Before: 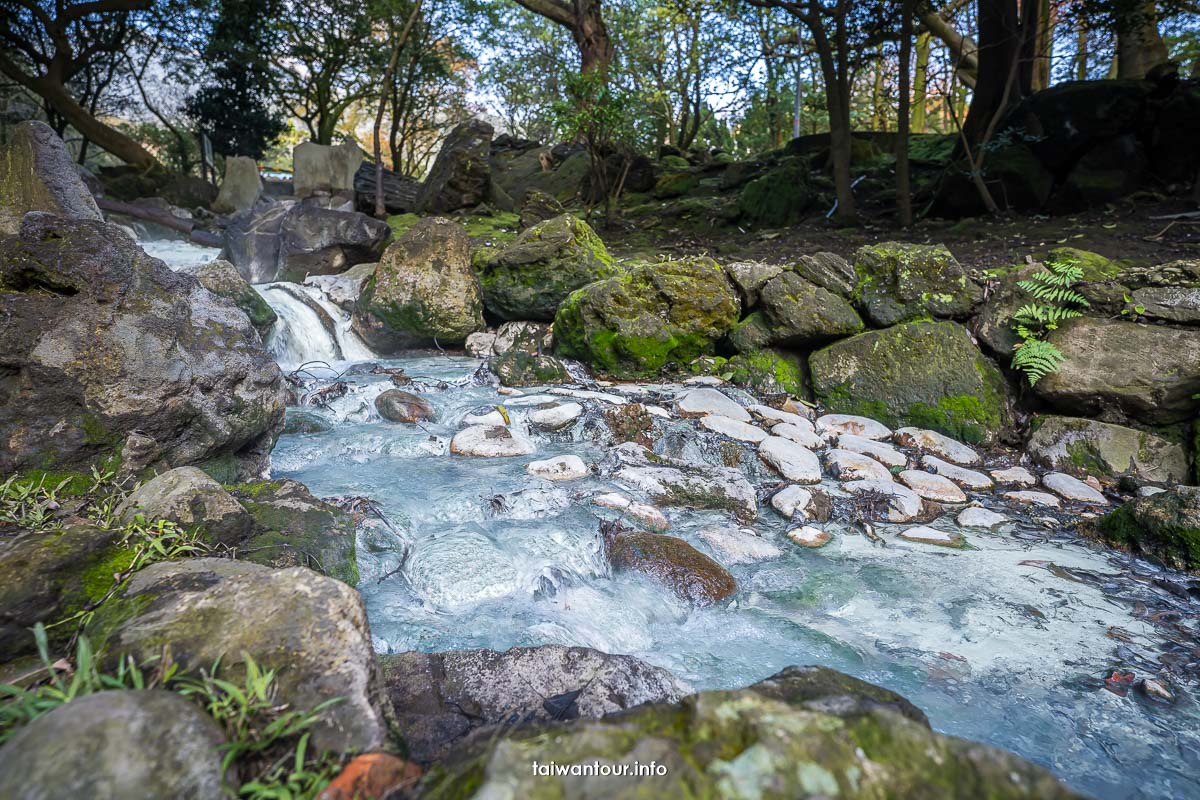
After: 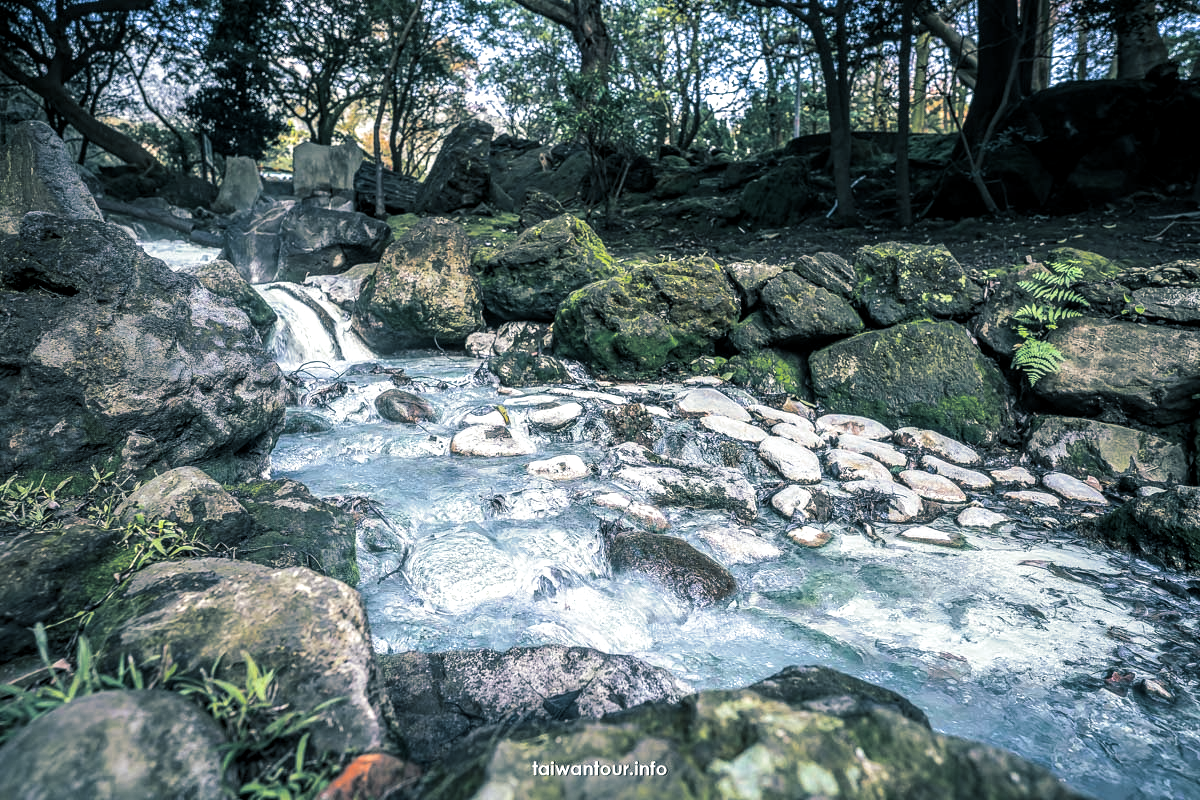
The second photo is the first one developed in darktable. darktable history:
tone equalizer: -8 EV -0.417 EV, -7 EV -0.389 EV, -6 EV -0.333 EV, -5 EV -0.222 EV, -3 EV 0.222 EV, -2 EV 0.333 EV, -1 EV 0.389 EV, +0 EV 0.417 EV, edges refinement/feathering 500, mask exposure compensation -1.57 EV, preserve details no
local contrast: on, module defaults
contrast brightness saturation: saturation -0.05
split-toning: shadows › hue 205.2°, shadows › saturation 0.43, highlights › hue 54°, highlights › saturation 0.54
